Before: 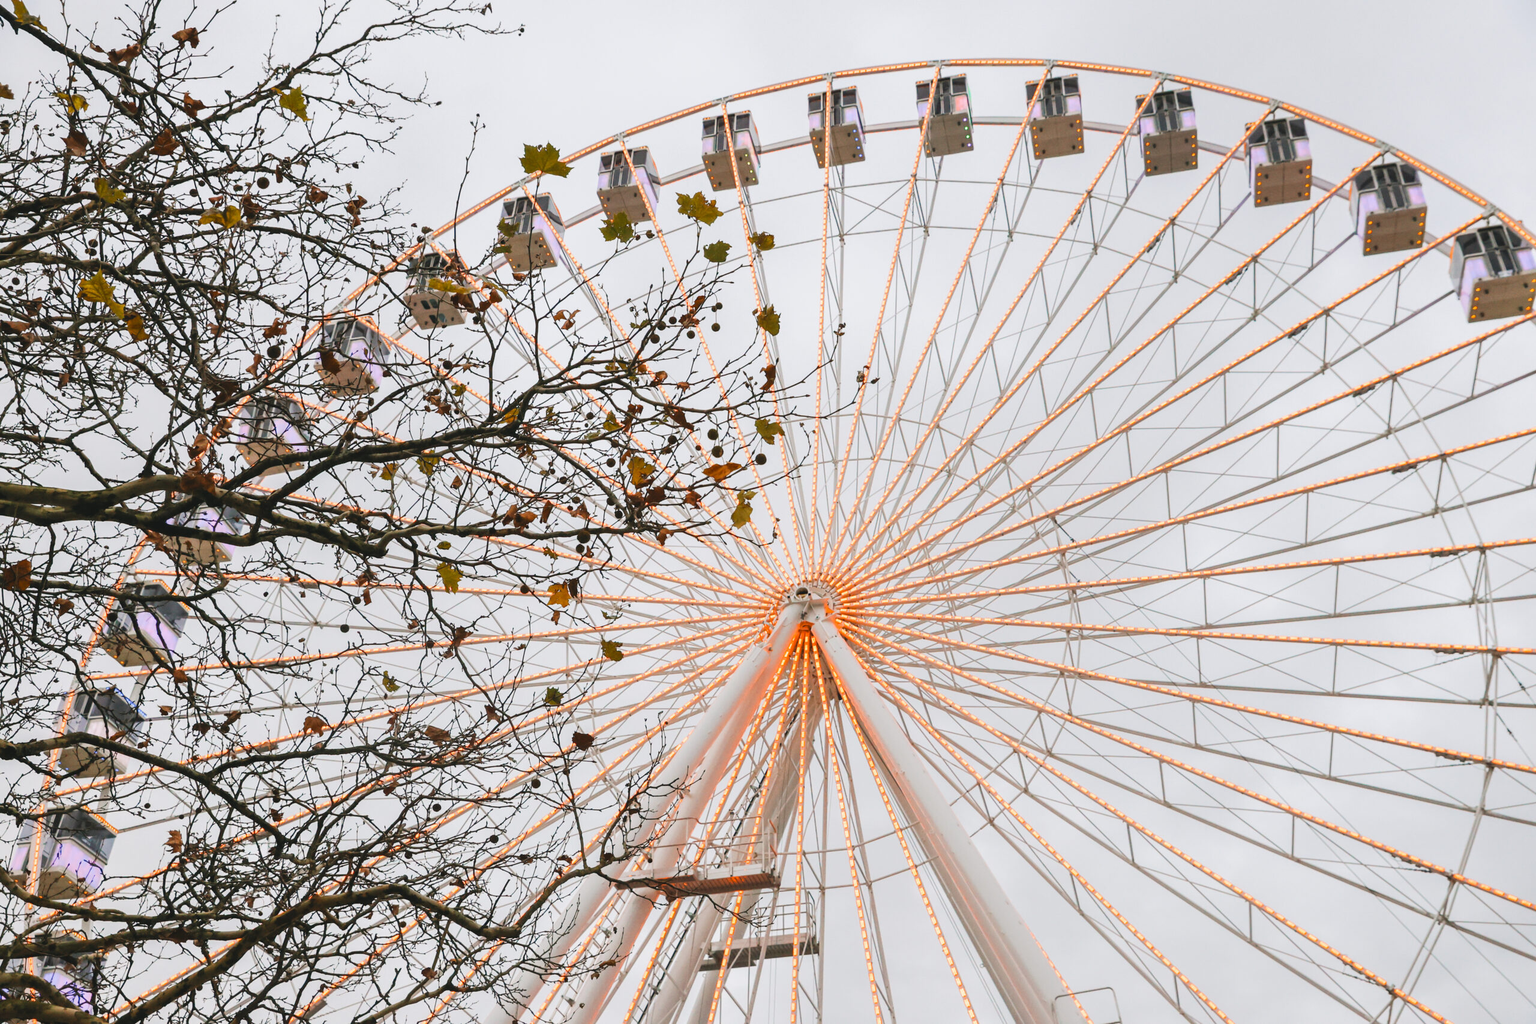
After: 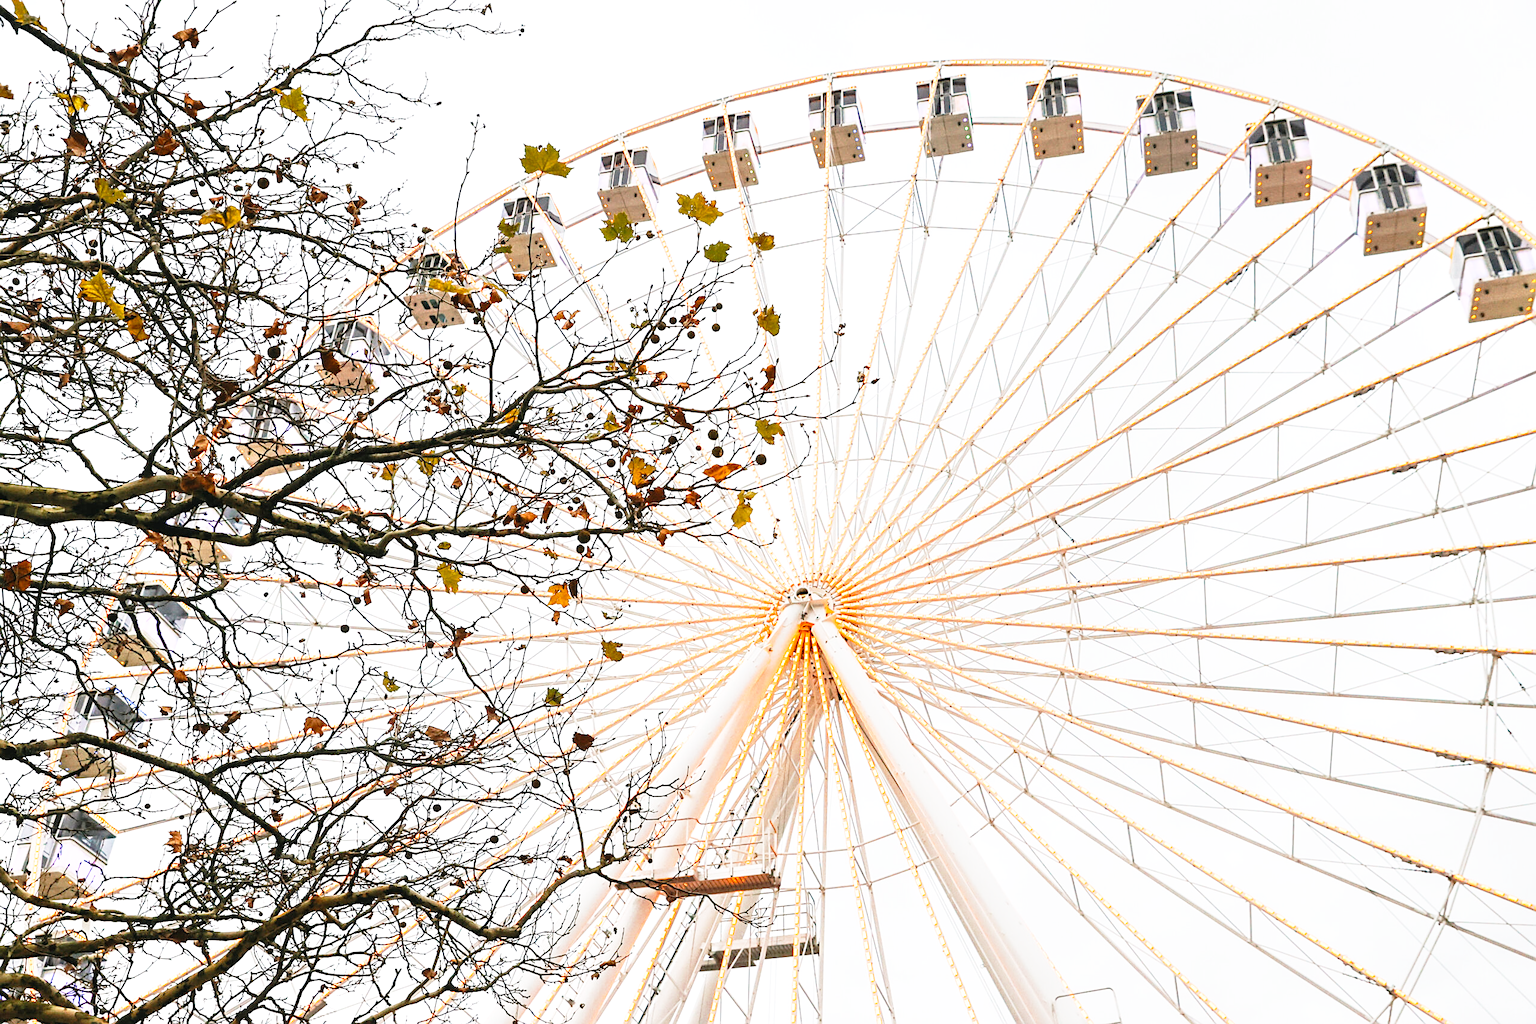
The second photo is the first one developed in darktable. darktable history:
sharpen: on, module defaults
local contrast: highlights 106%, shadows 98%, detail 120%, midtone range 0.2
base curve: curves: ch0 [(0, 0) (0.012, 0.01) (0.073, 0.168) (0.31, 0.711) (0.645, 0.957) (1, 1)], preserve colors none
